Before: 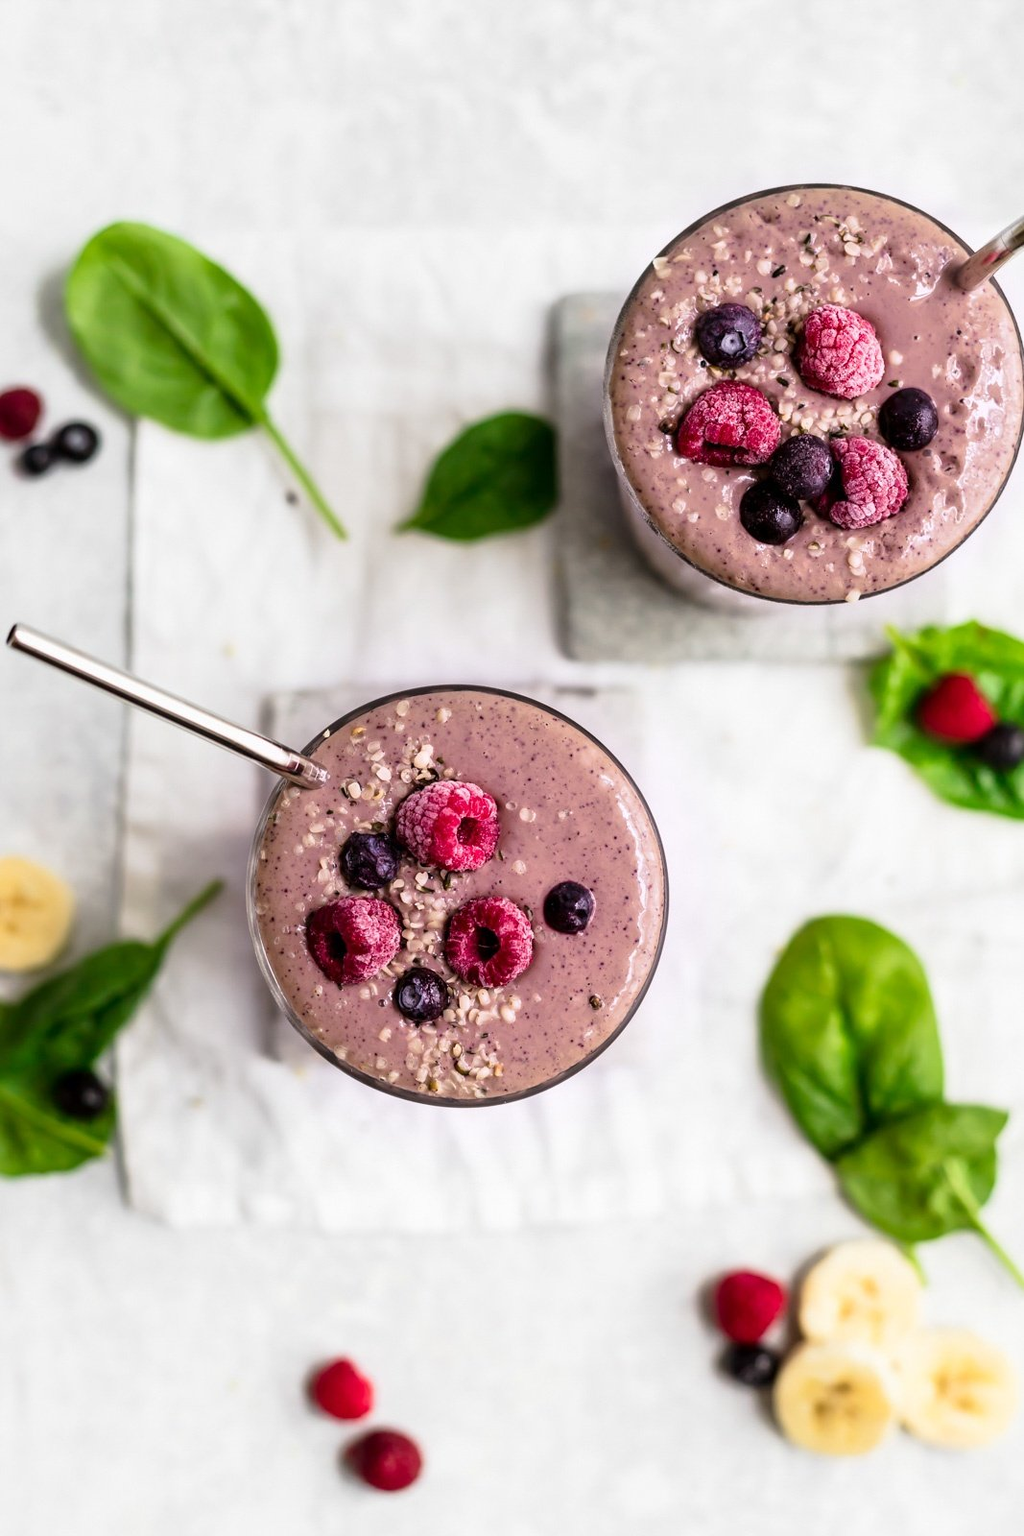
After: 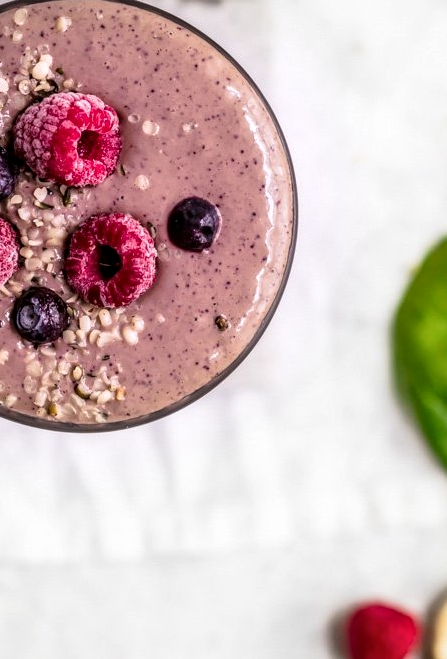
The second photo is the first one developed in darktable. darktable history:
crop: left 37.486%, top 45.094%, right 20.613%, bottom 13.692%
local contrast: on, module defaults
vignetting: fall-off start 116.23%, fall-off radius 58.4%, brightness -0.369, saturation 0.009
